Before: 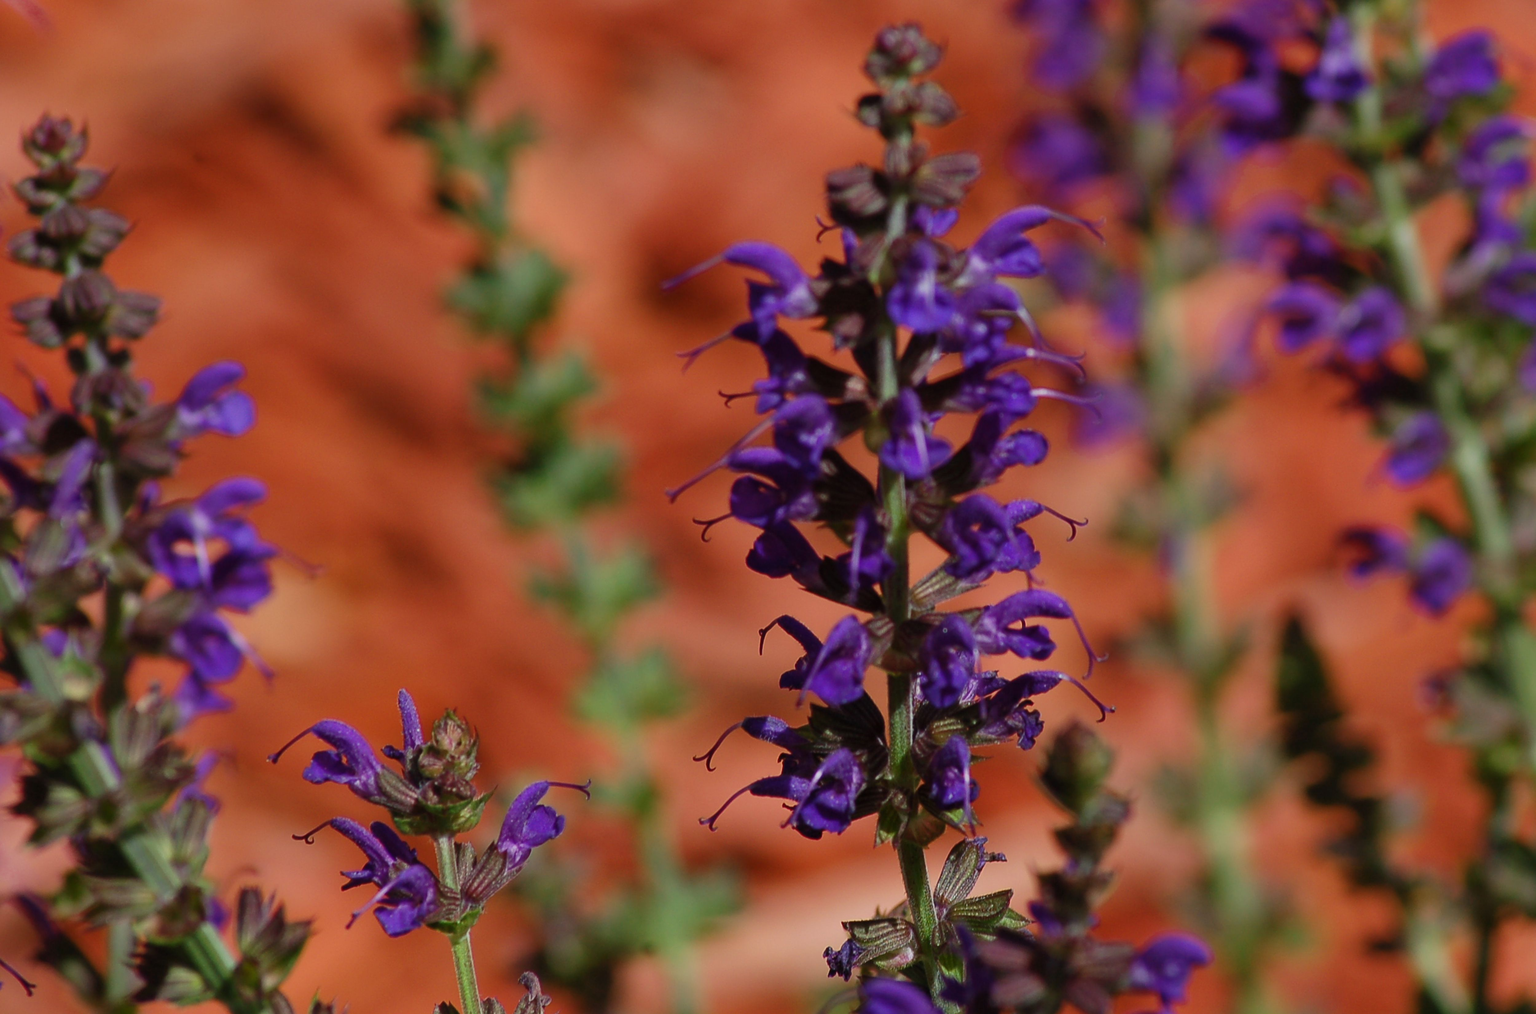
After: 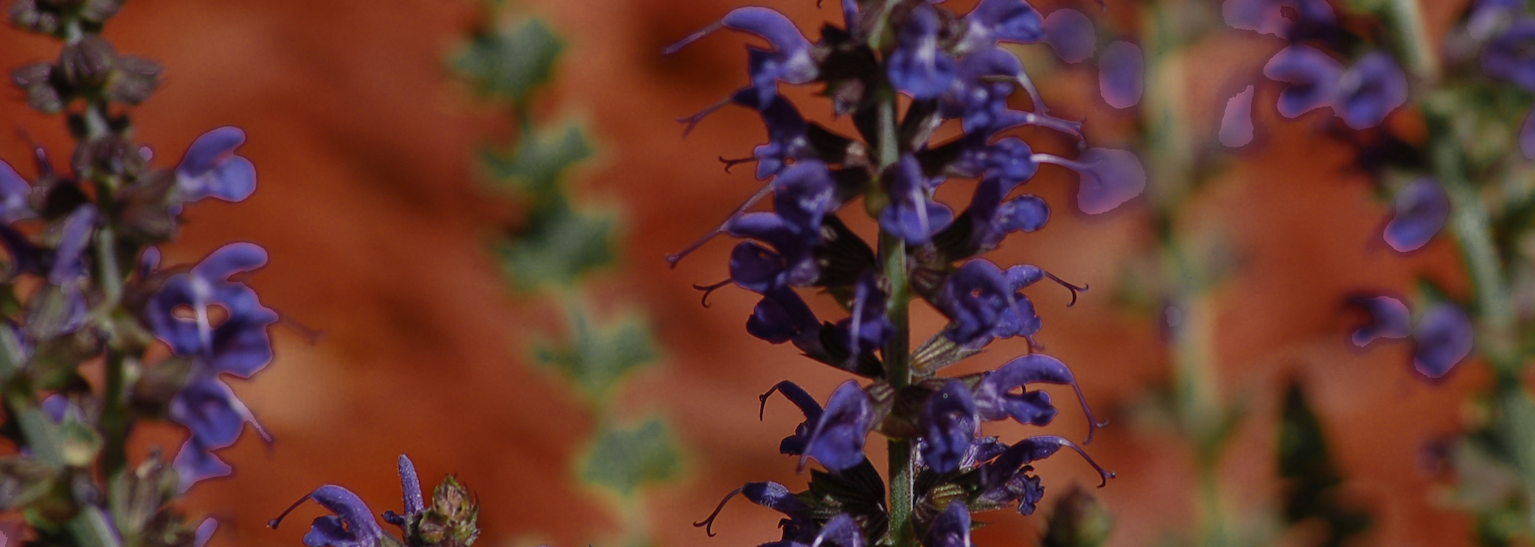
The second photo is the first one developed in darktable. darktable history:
crop and rotate: top 23.16%, bottom 22.811%
exposure: exposure -0.146 EV, compensate exposure bias true, compensate highlight preservation false
color zones: curves: ch0 [(0.035, 0.242) (0.25, 0.5) (0.384, 0.214) (0.488, 0.255) (0.75, 0.5)]; ch1 [(0.063, 0.379) (0.25, 0.5) (0.354, 0.201) (0.489, 0.085) (0.729, 0.271)]; ch2 [(0.25, 0.5) (0.38, 0.517) (0.442, 0.51) (0.735, 0.456)]
